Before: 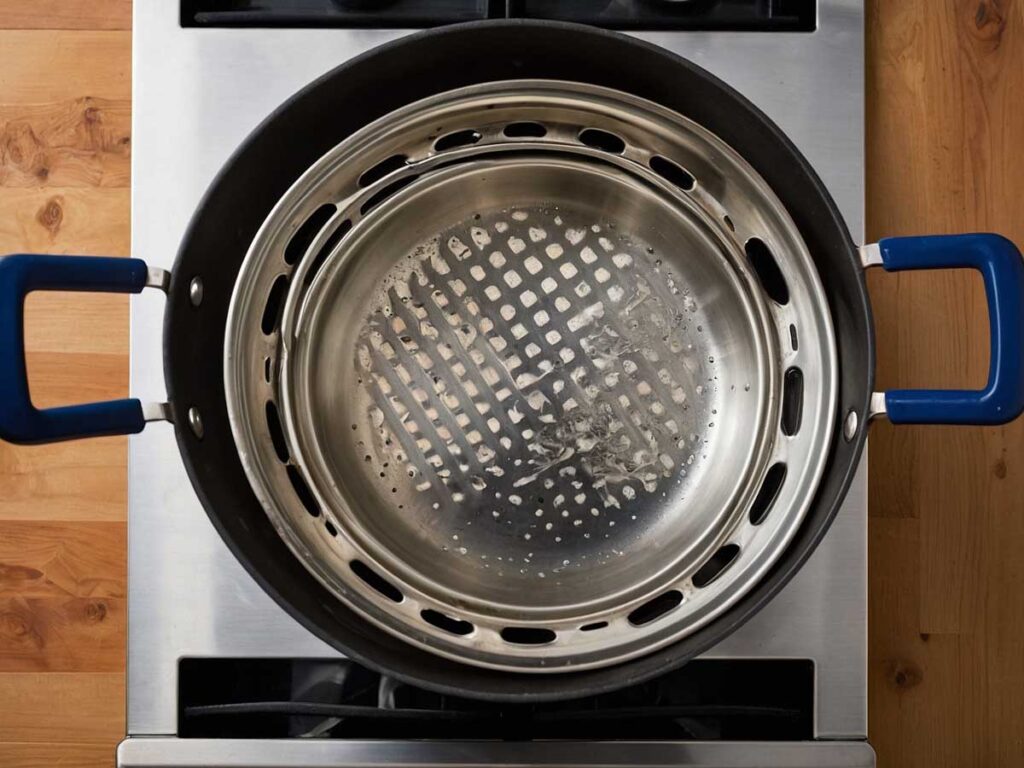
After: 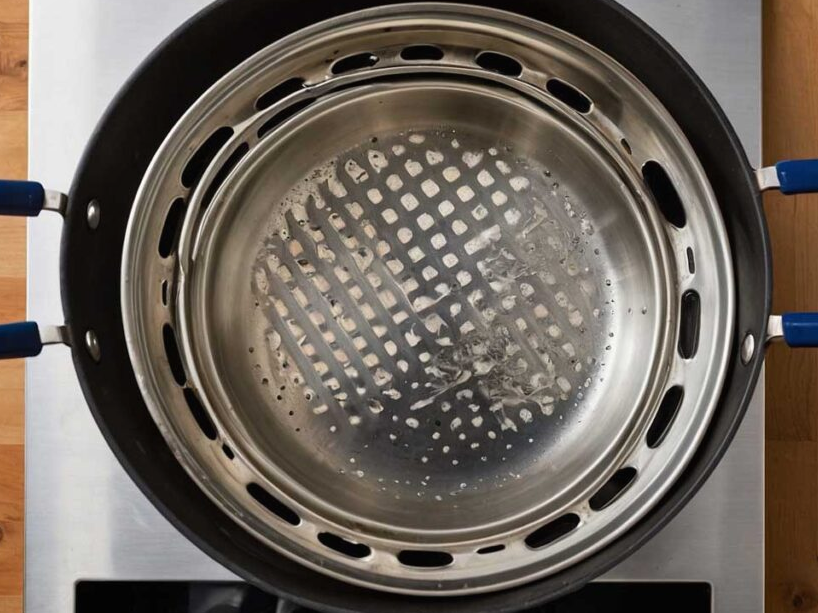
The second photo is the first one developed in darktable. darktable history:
crop and rotate: left 10.071%, top 10.071%, right 10.02%, bottom 10.02%
local contrast: mode bilateral grid, contrast 100, coarseness 100, detail 91%, midtone range 0.2
